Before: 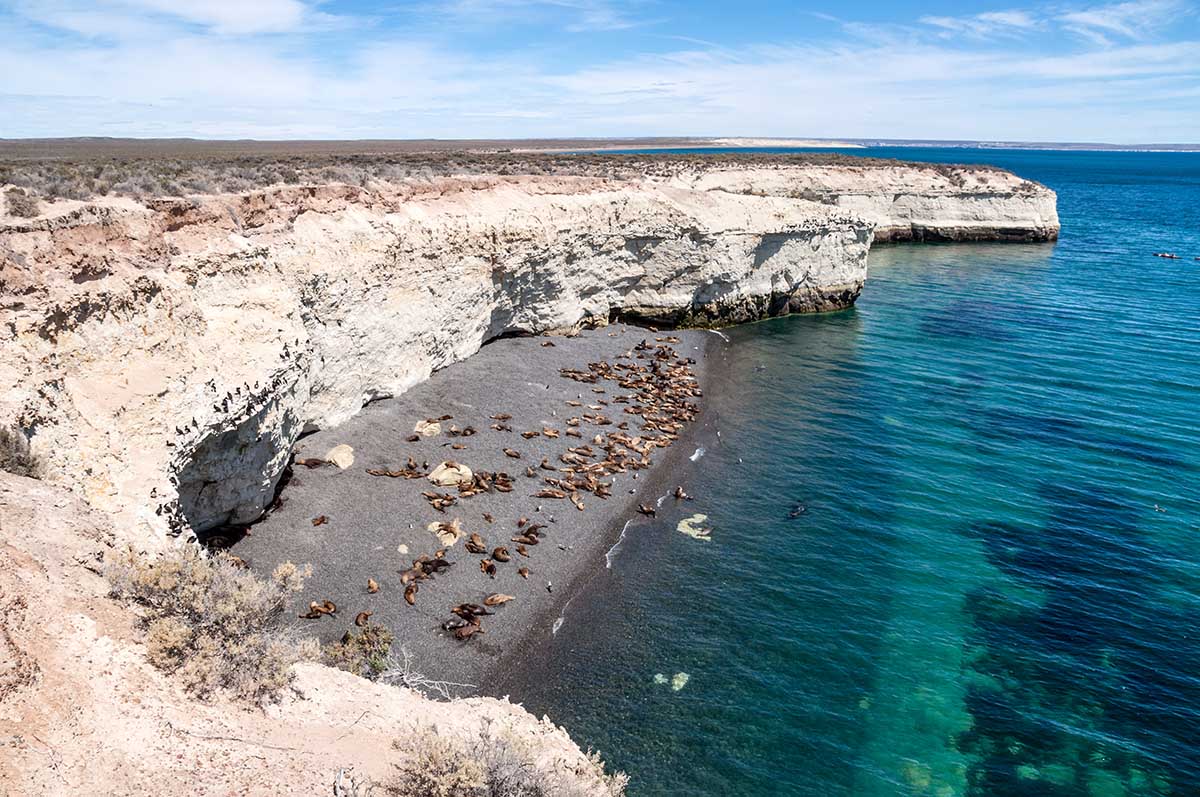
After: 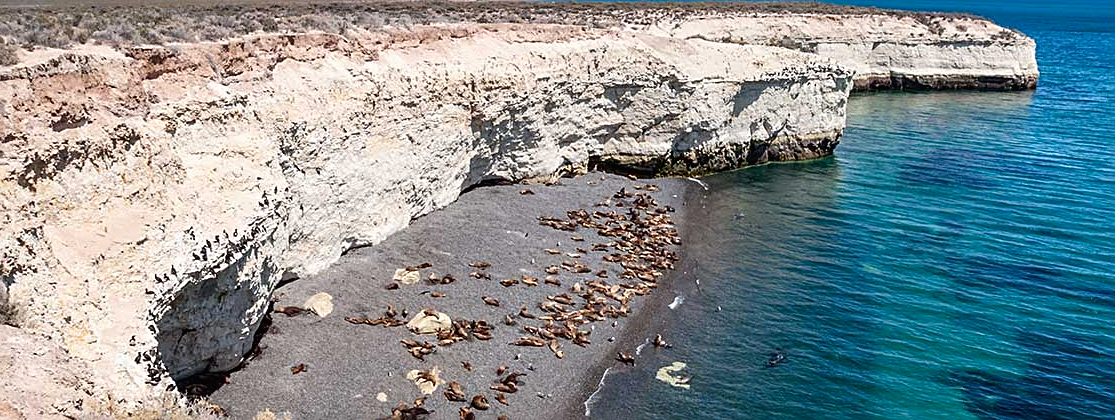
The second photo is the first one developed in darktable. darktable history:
crop: left 1.795%, top 19.17%, right 5.207%, bottom 28.053%
contrast brightness saturation: contrast -0.021, brightness -0.007, saturation 0.041
sharpen: amount 0.498
